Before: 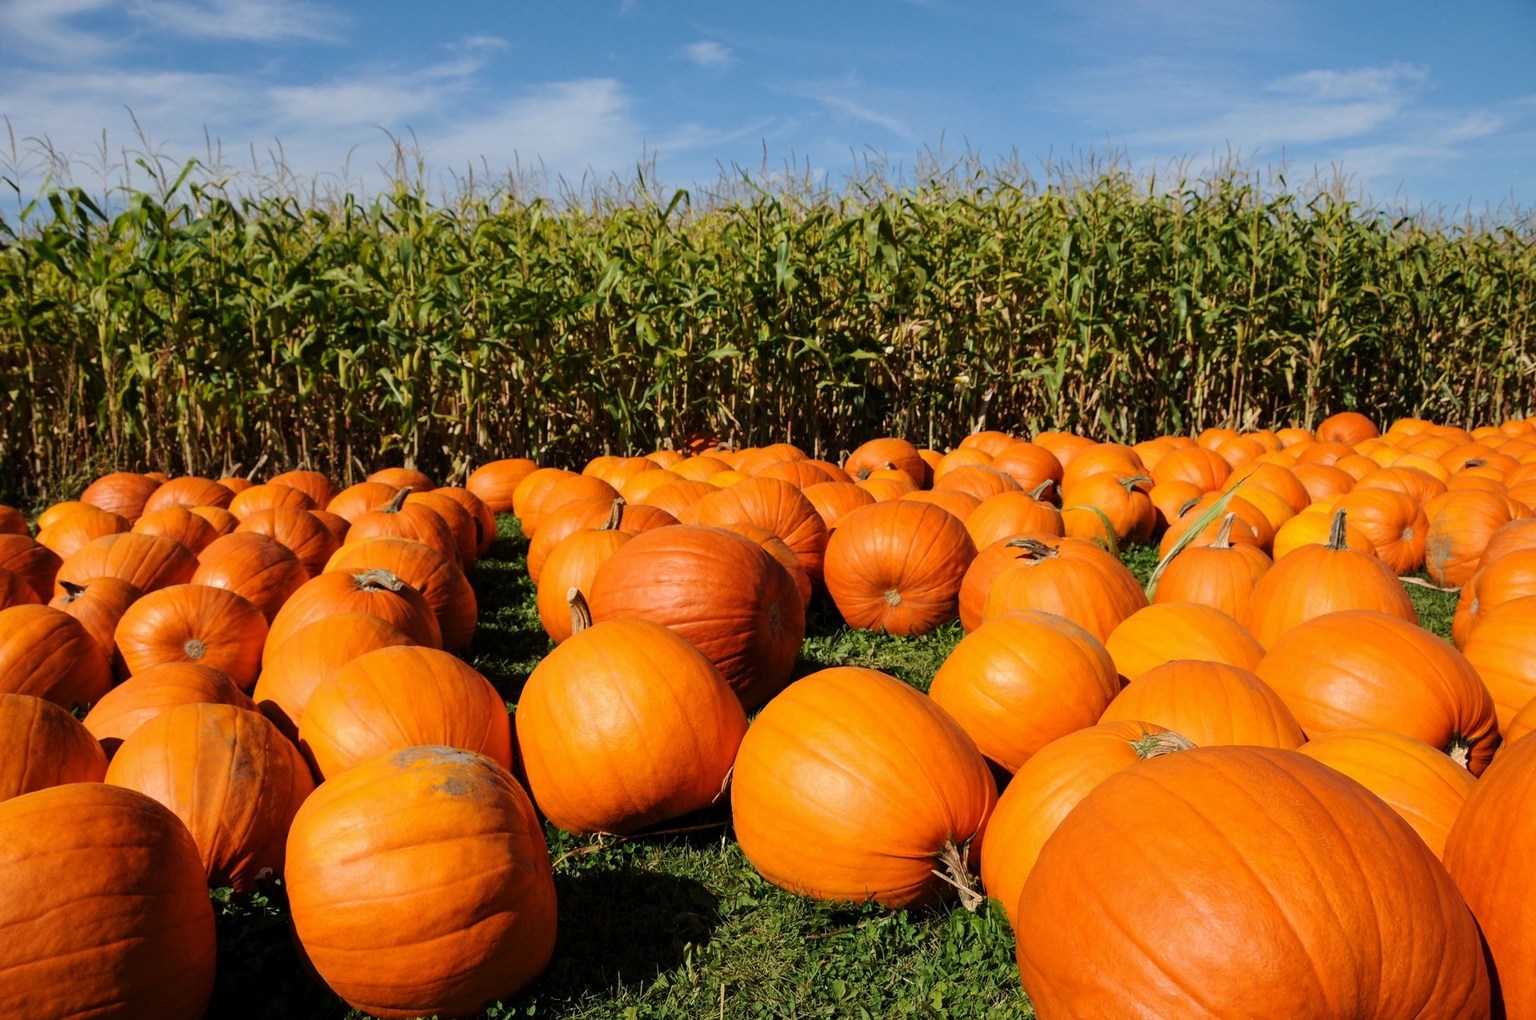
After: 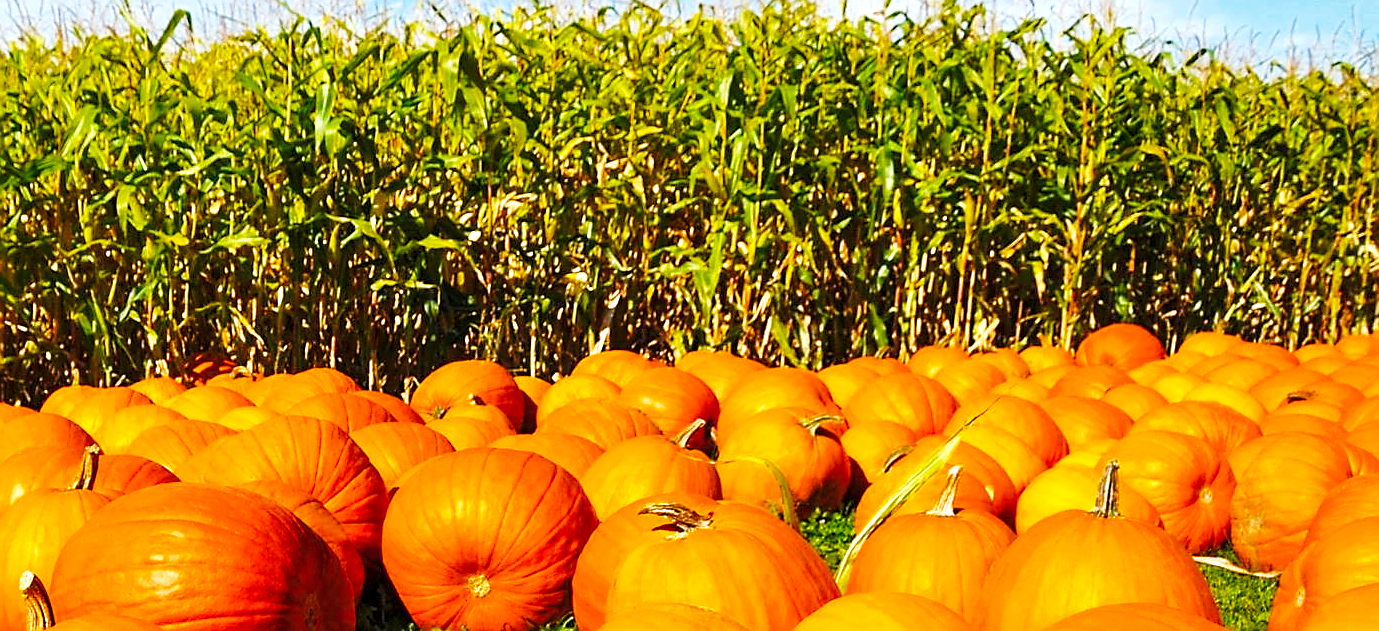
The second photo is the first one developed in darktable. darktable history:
base curve: curves: ch0 [(0, 0) (0.028, 0.03) (0.121, 0.232) (0.46, 0.748) (0.859, 0.968) (1, 1)], preserve colors none
crop: left 36.036%, top 17.93%, right 0.345%, bottom 38.188%
shadows and highlights: on, module defaults
sharpen: radius 1.422, amount 1.263, threshold 0.842
color balance rgb: perceptual saturation grading › global saturation 31.088%, saturation formula JzAzBz (2021)
local contrast: highlights 105%, shadows 97%, detail 120%, midtone range 0.2
exposure: black level correction 0, exposure 1 EV, compensate exposure bias true, compensate highlight preservation false
